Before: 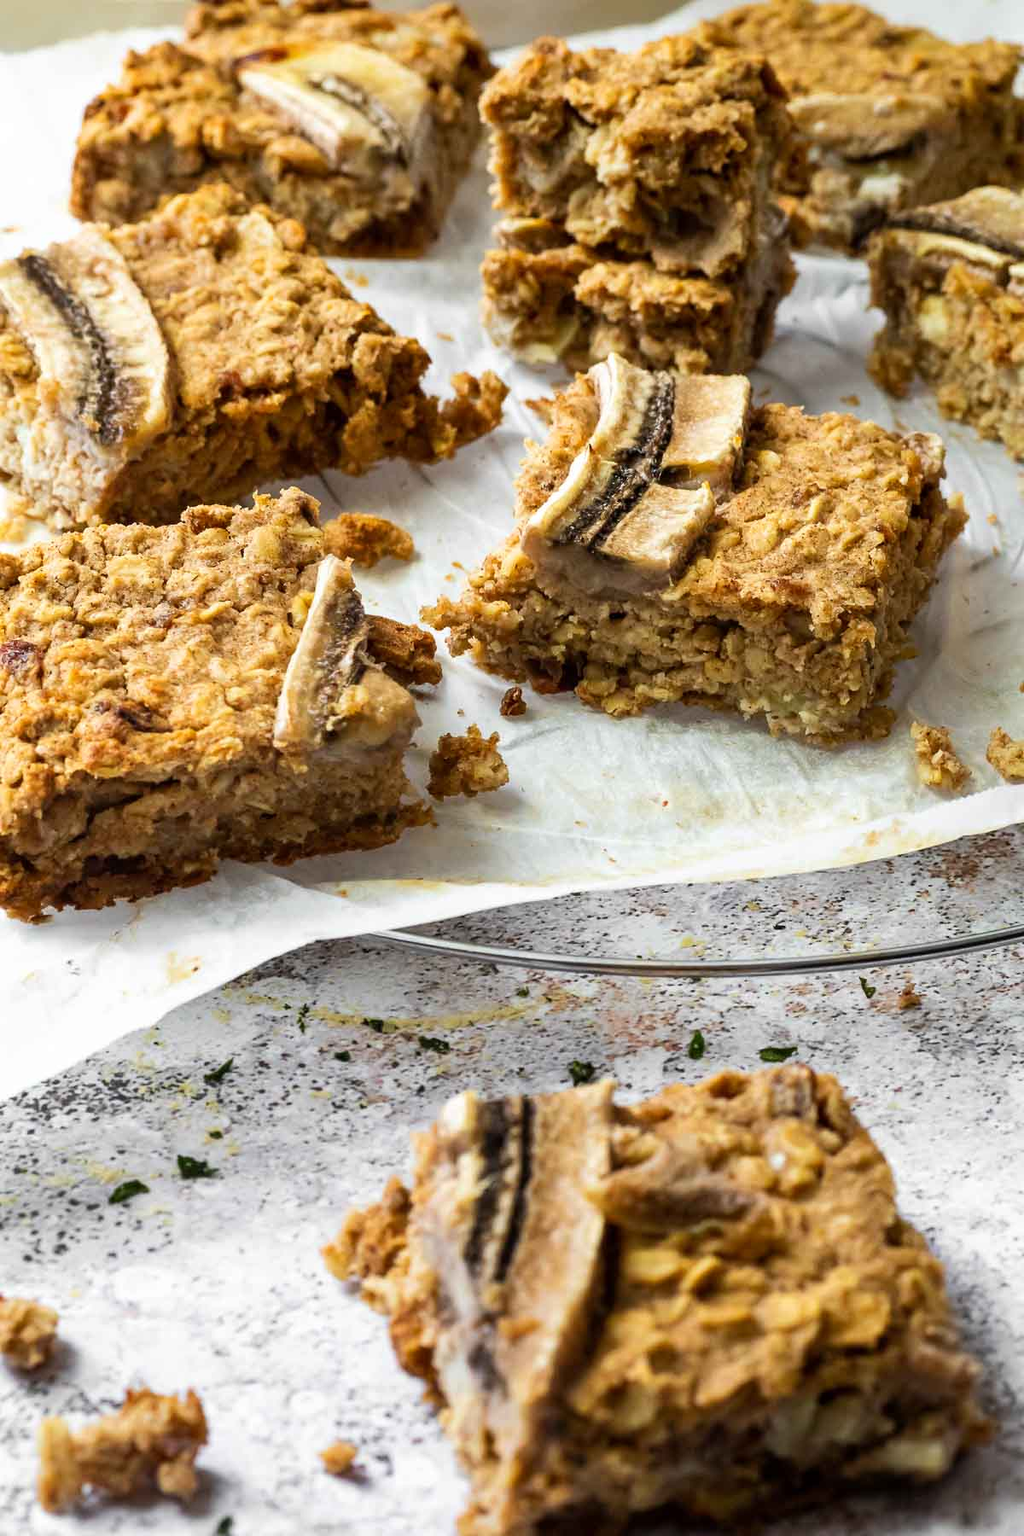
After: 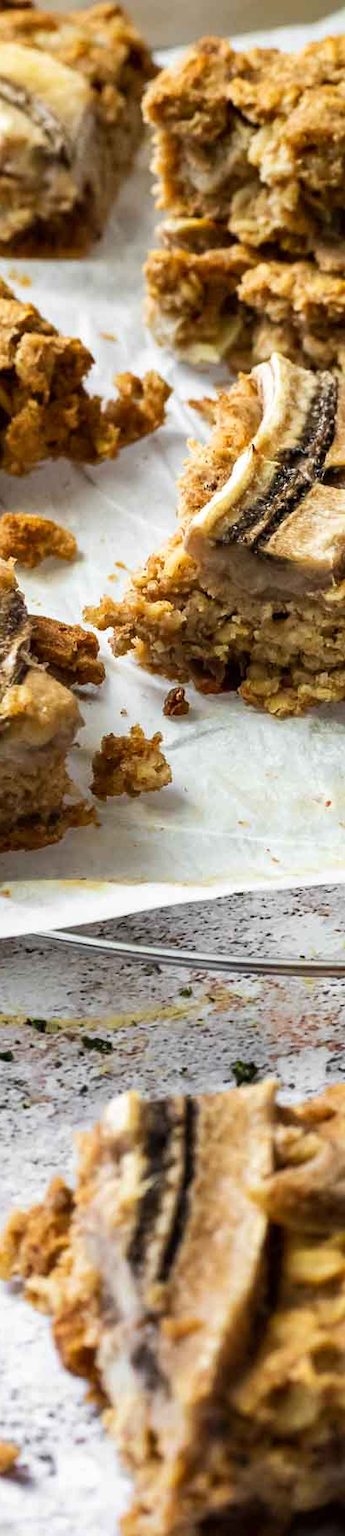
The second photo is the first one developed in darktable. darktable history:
crop: left 32.954%, right 33.271%
